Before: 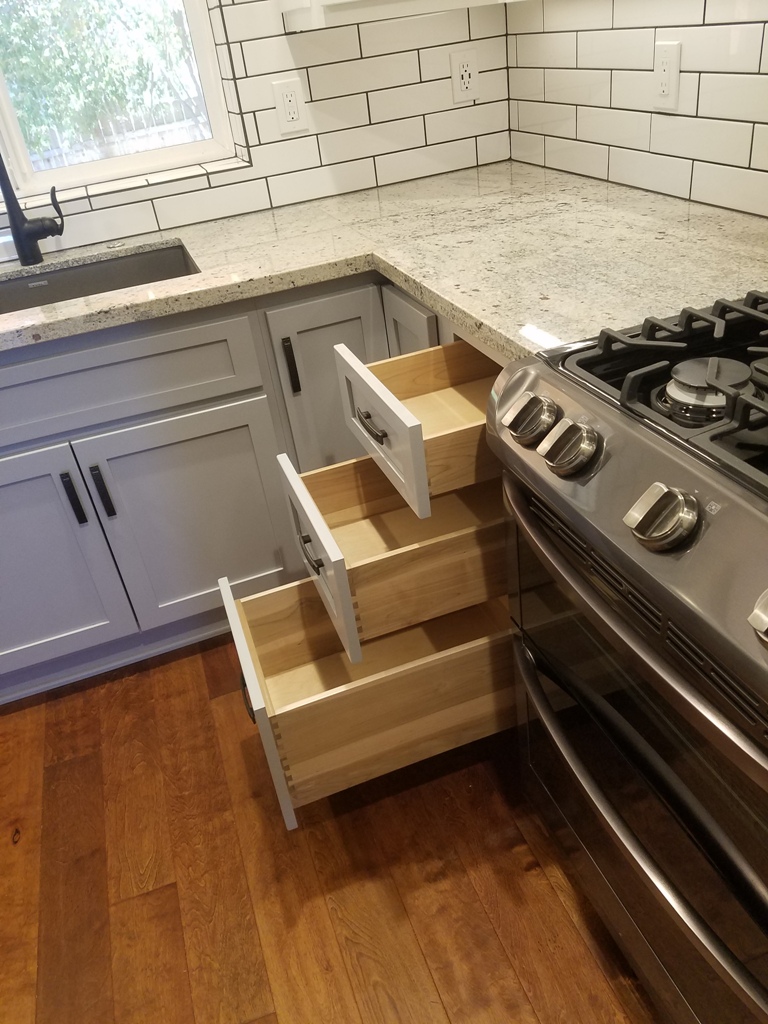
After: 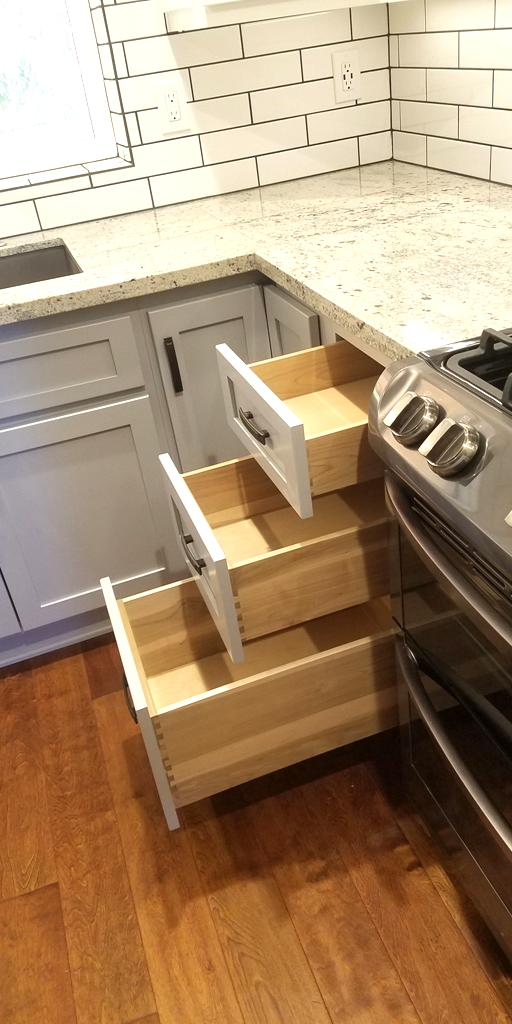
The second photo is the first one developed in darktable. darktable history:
crop and rotate: left 15.44%, right 17.826%
exposure: exposure 0.634 EV, compensate exposure bias true, compensate highlight preservation false
